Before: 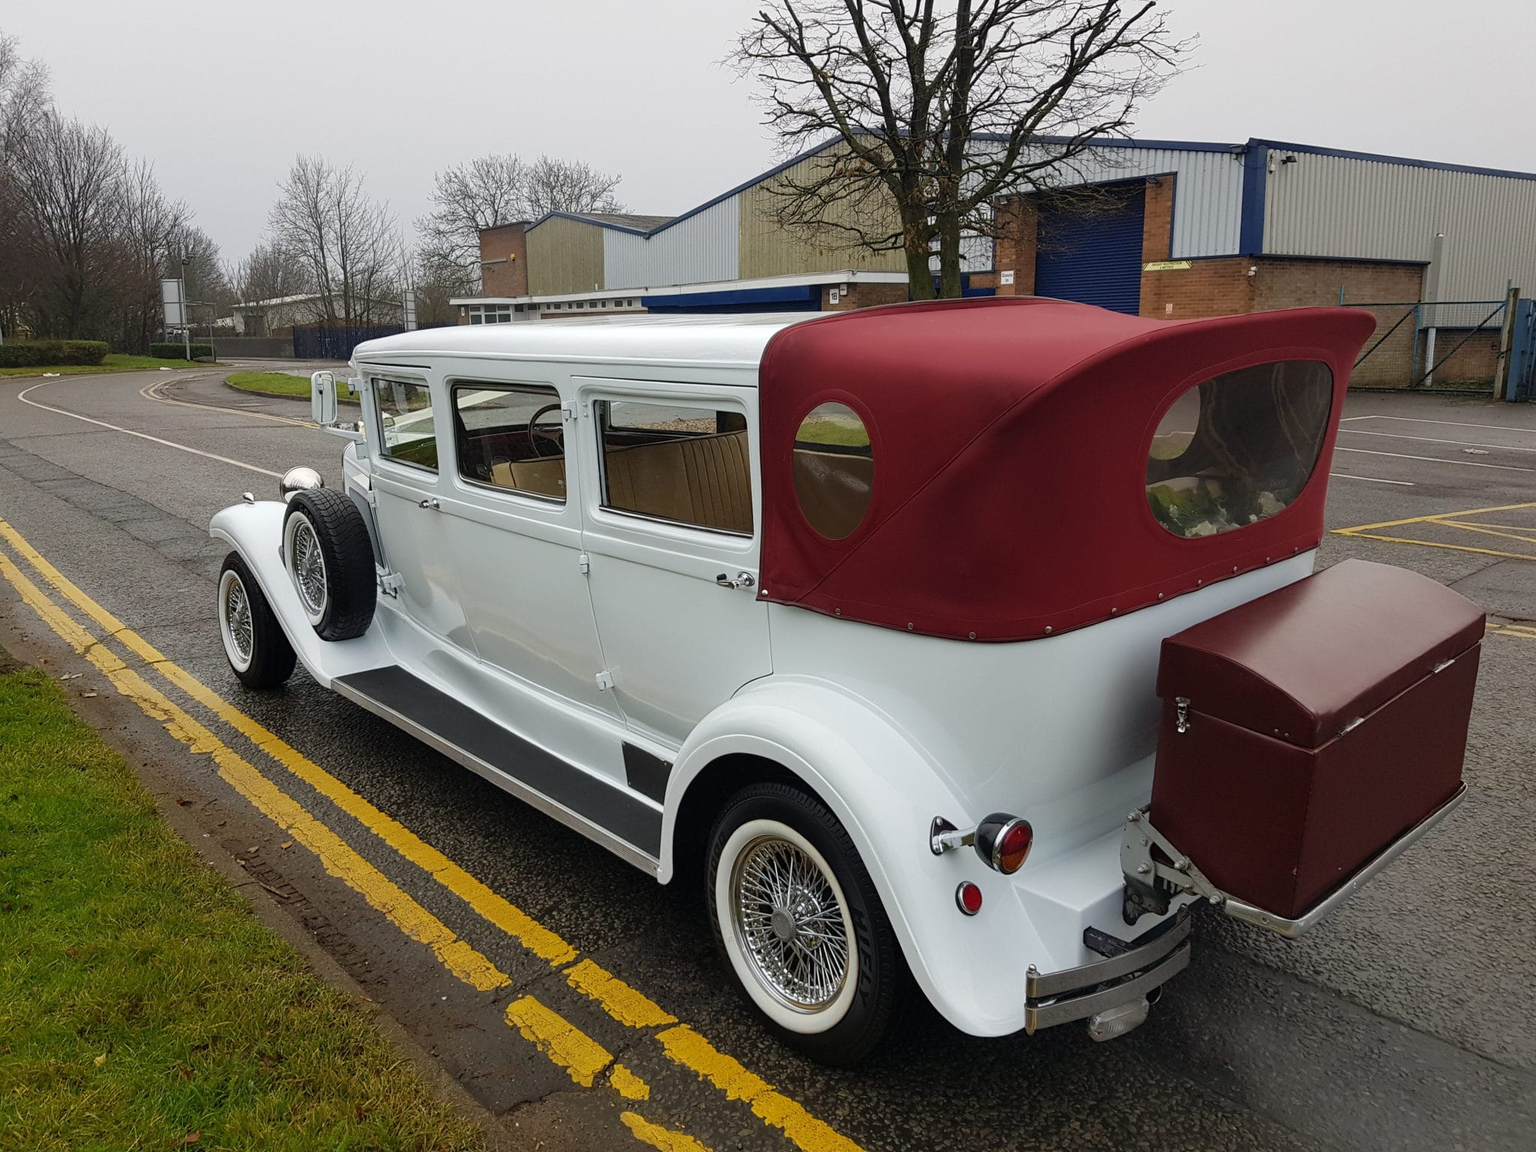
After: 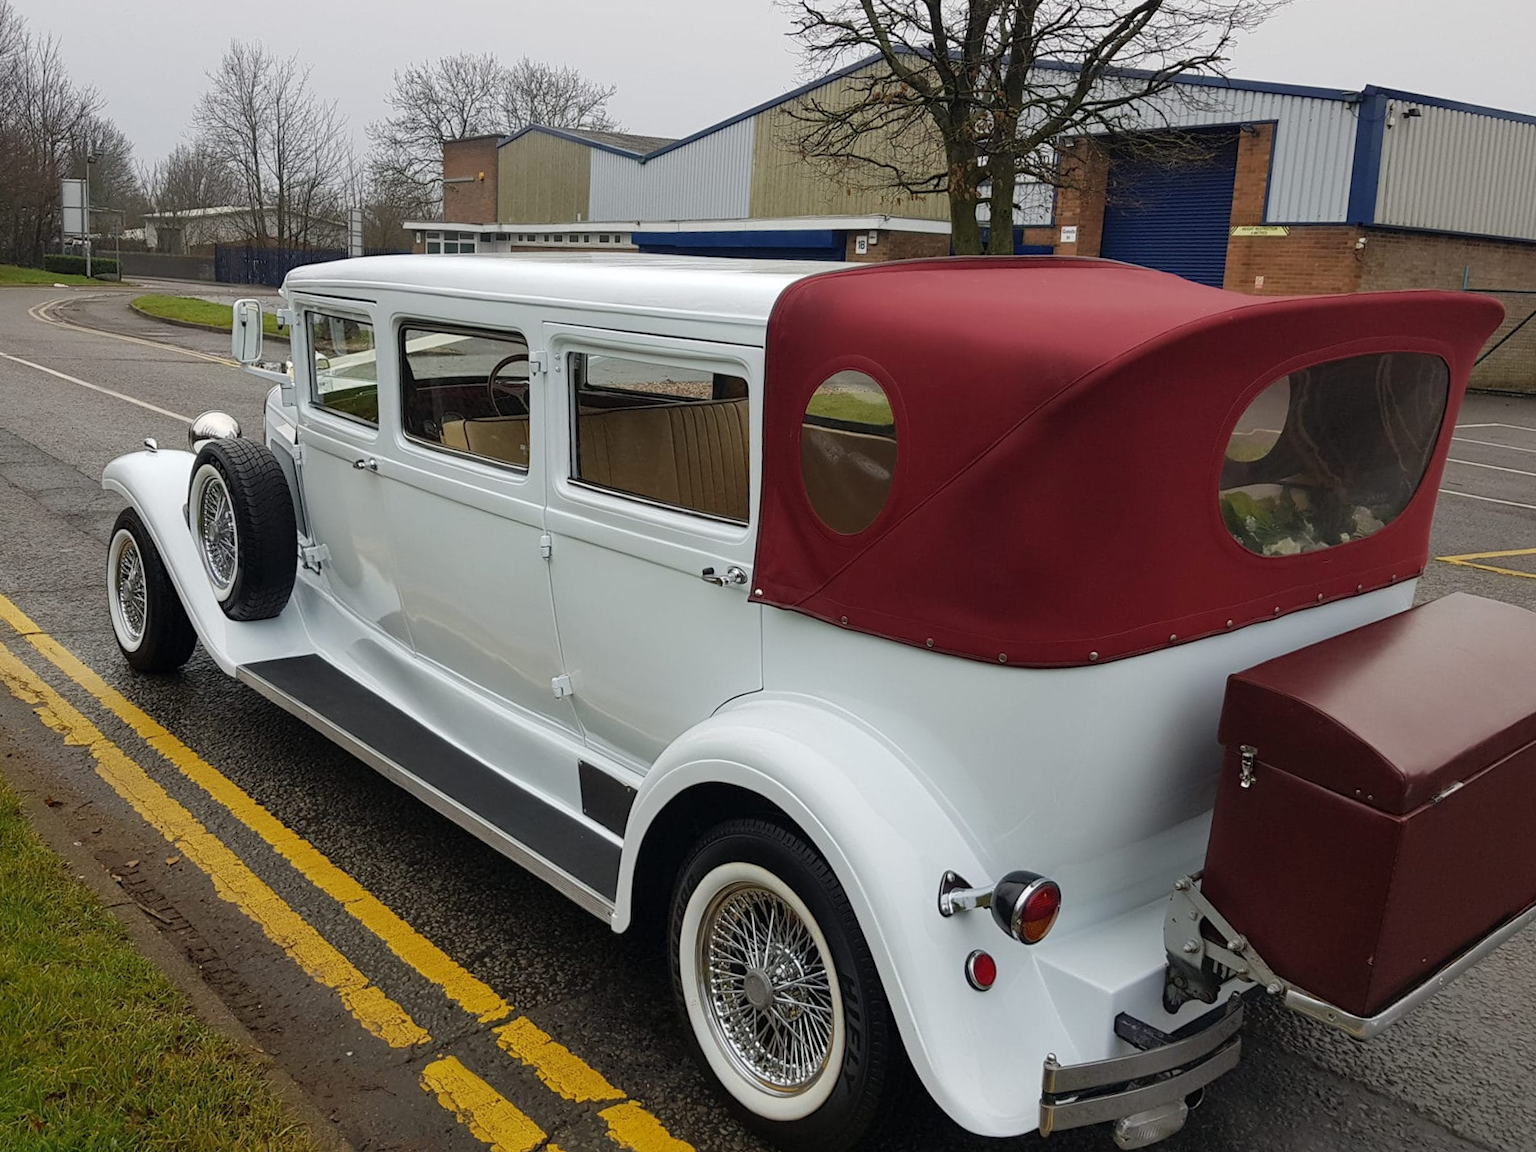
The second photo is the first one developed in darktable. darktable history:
shadows and highlights: radius 125.46, shadows 21.19, highlights -21.19, low approximation 0.01
crop and rotate: angle -3.27°, left 5.211%, top 5.211%, right 4.607%, bottom 4.607%
